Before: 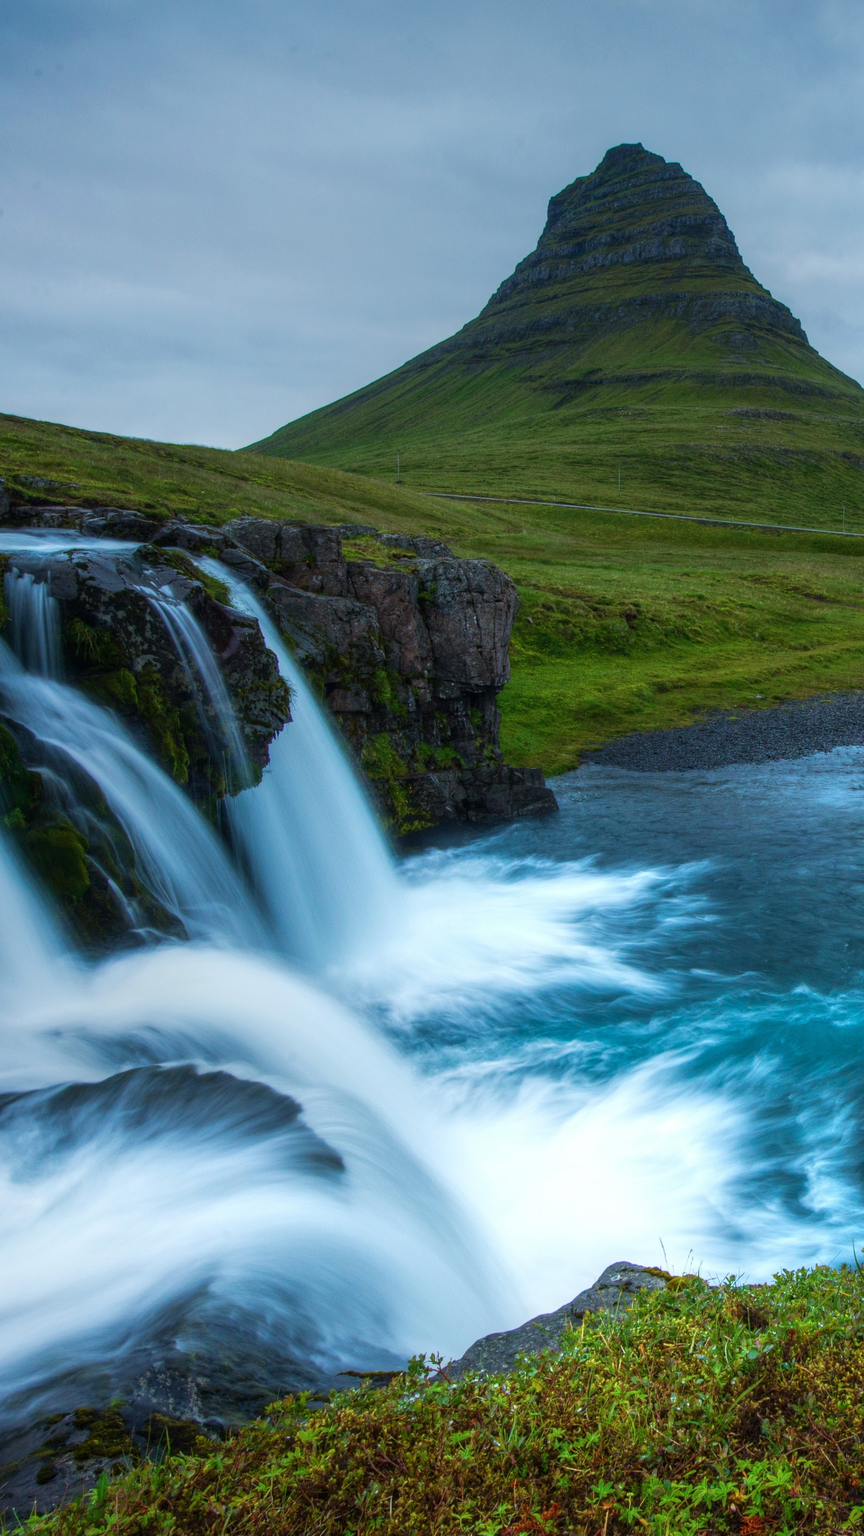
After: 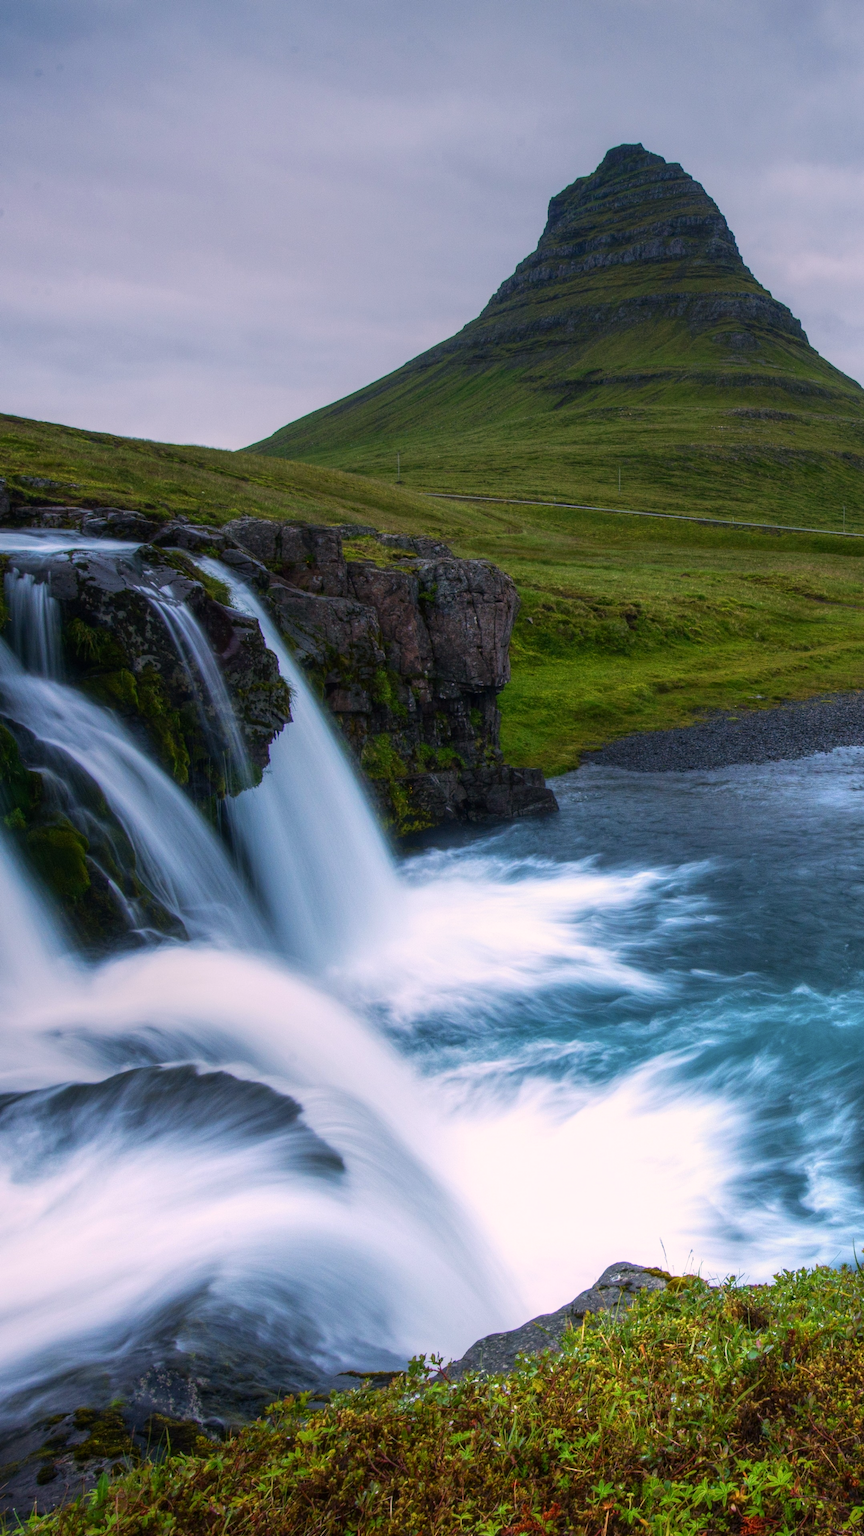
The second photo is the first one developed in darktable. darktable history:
color correction: highlights a* 14.73, highlights b* 4.86
contrast brightness saturation: contrast 0.074
